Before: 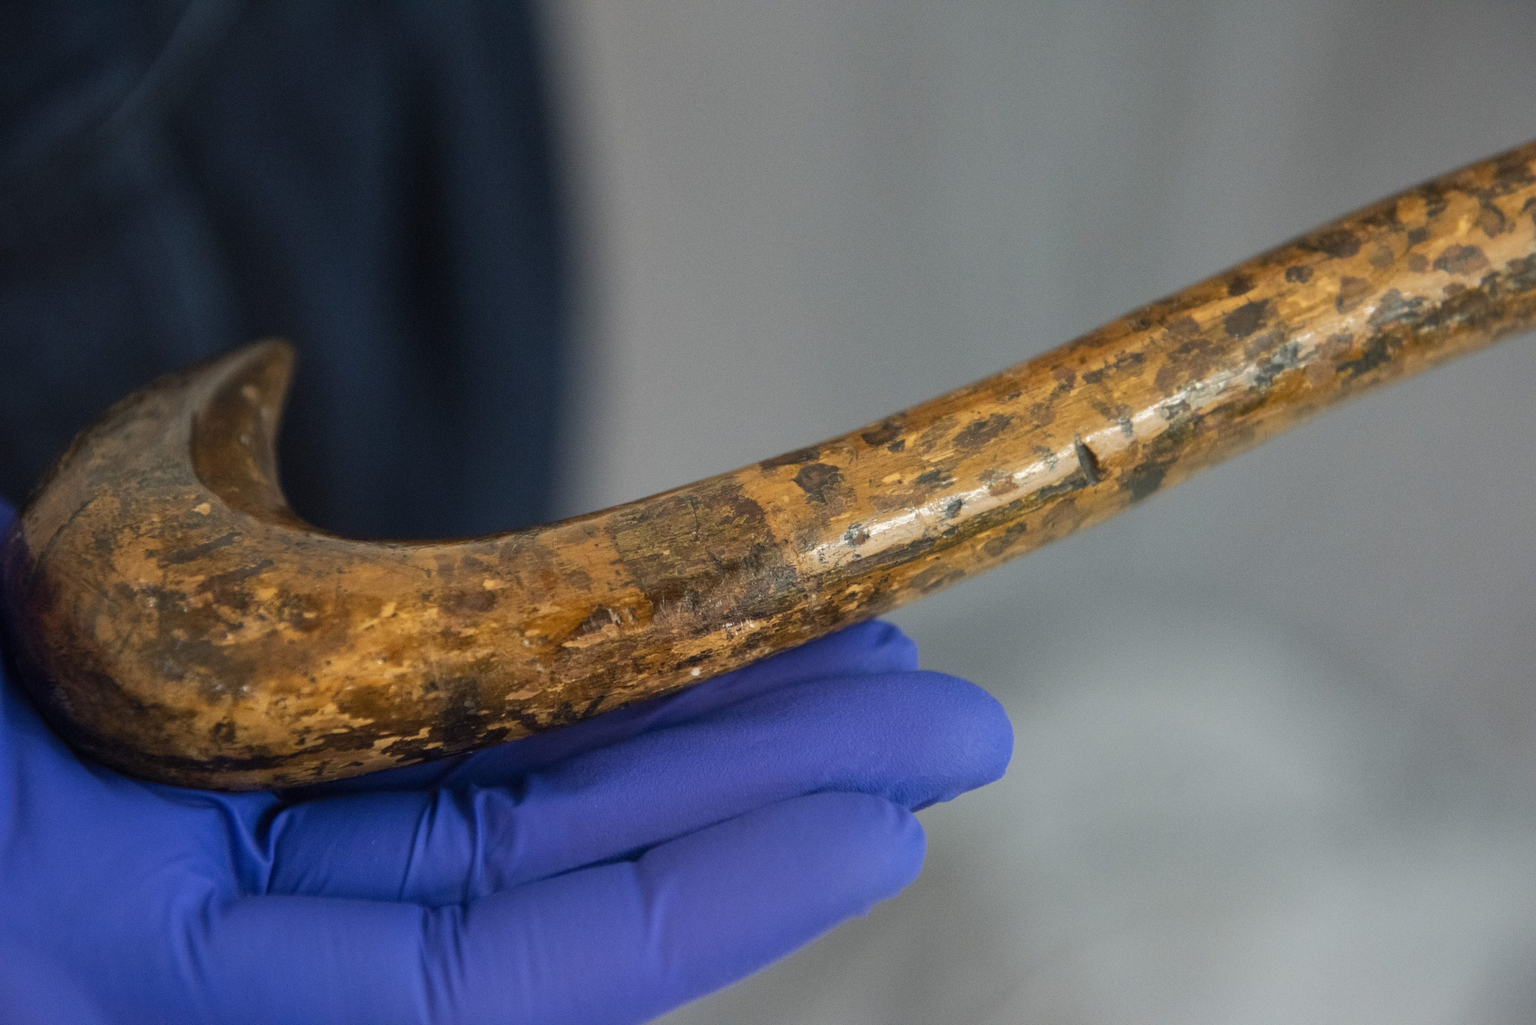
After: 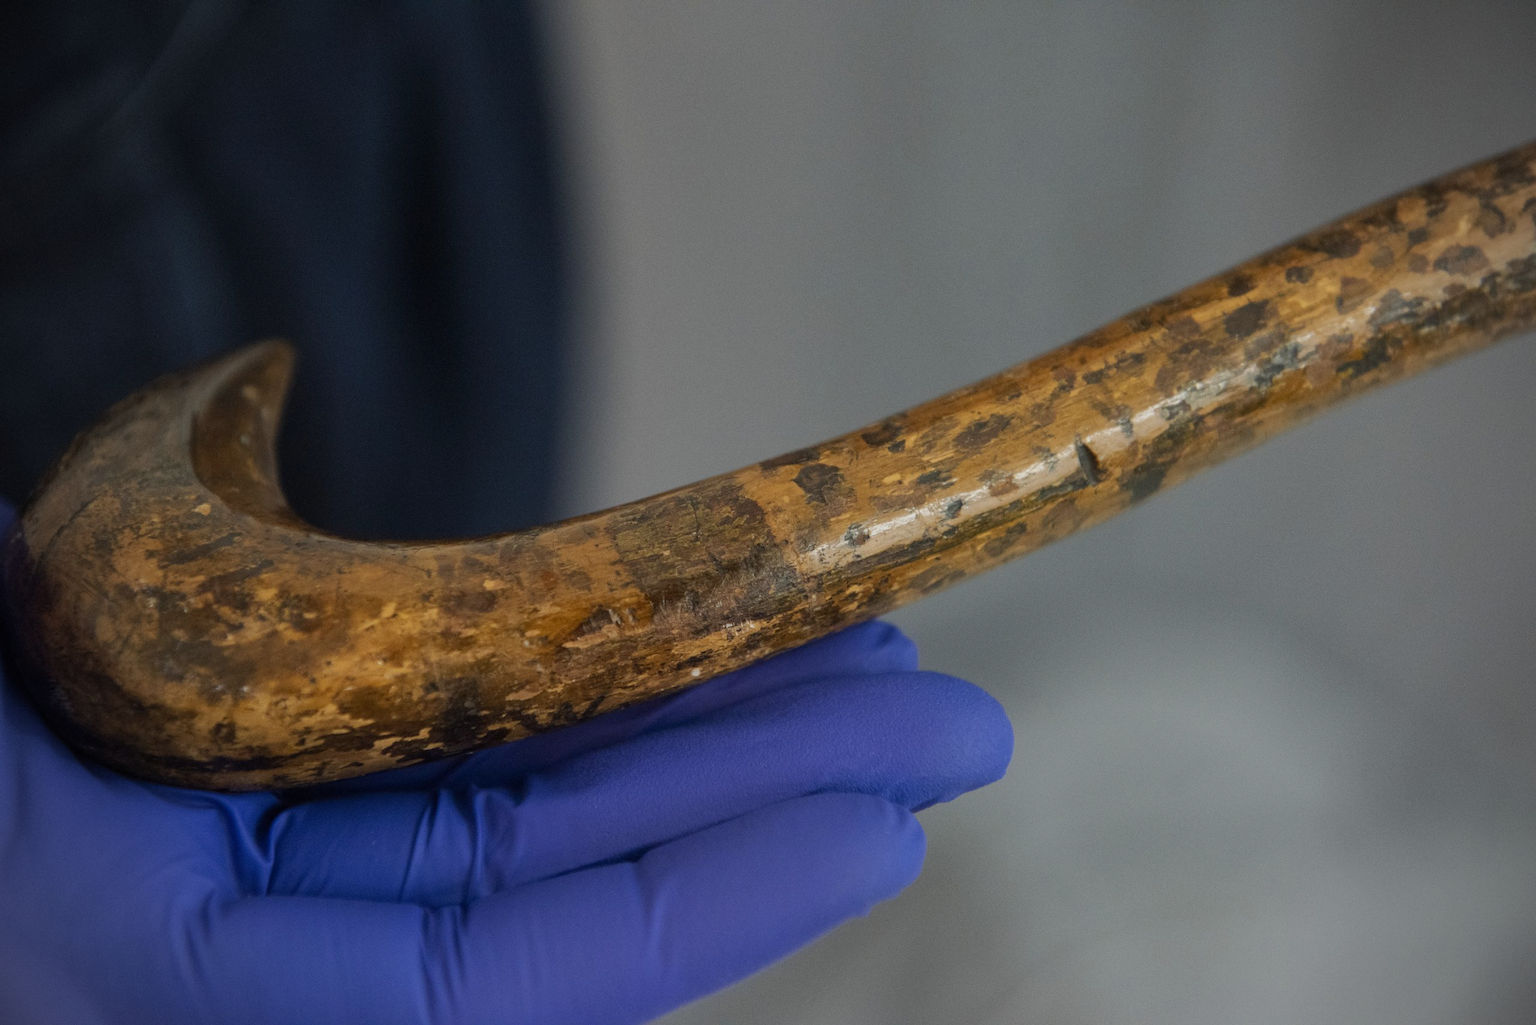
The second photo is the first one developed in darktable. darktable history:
exposure: exposure -0.492 EV, compensate highlight preservation false
vignetting: on, module defaults
